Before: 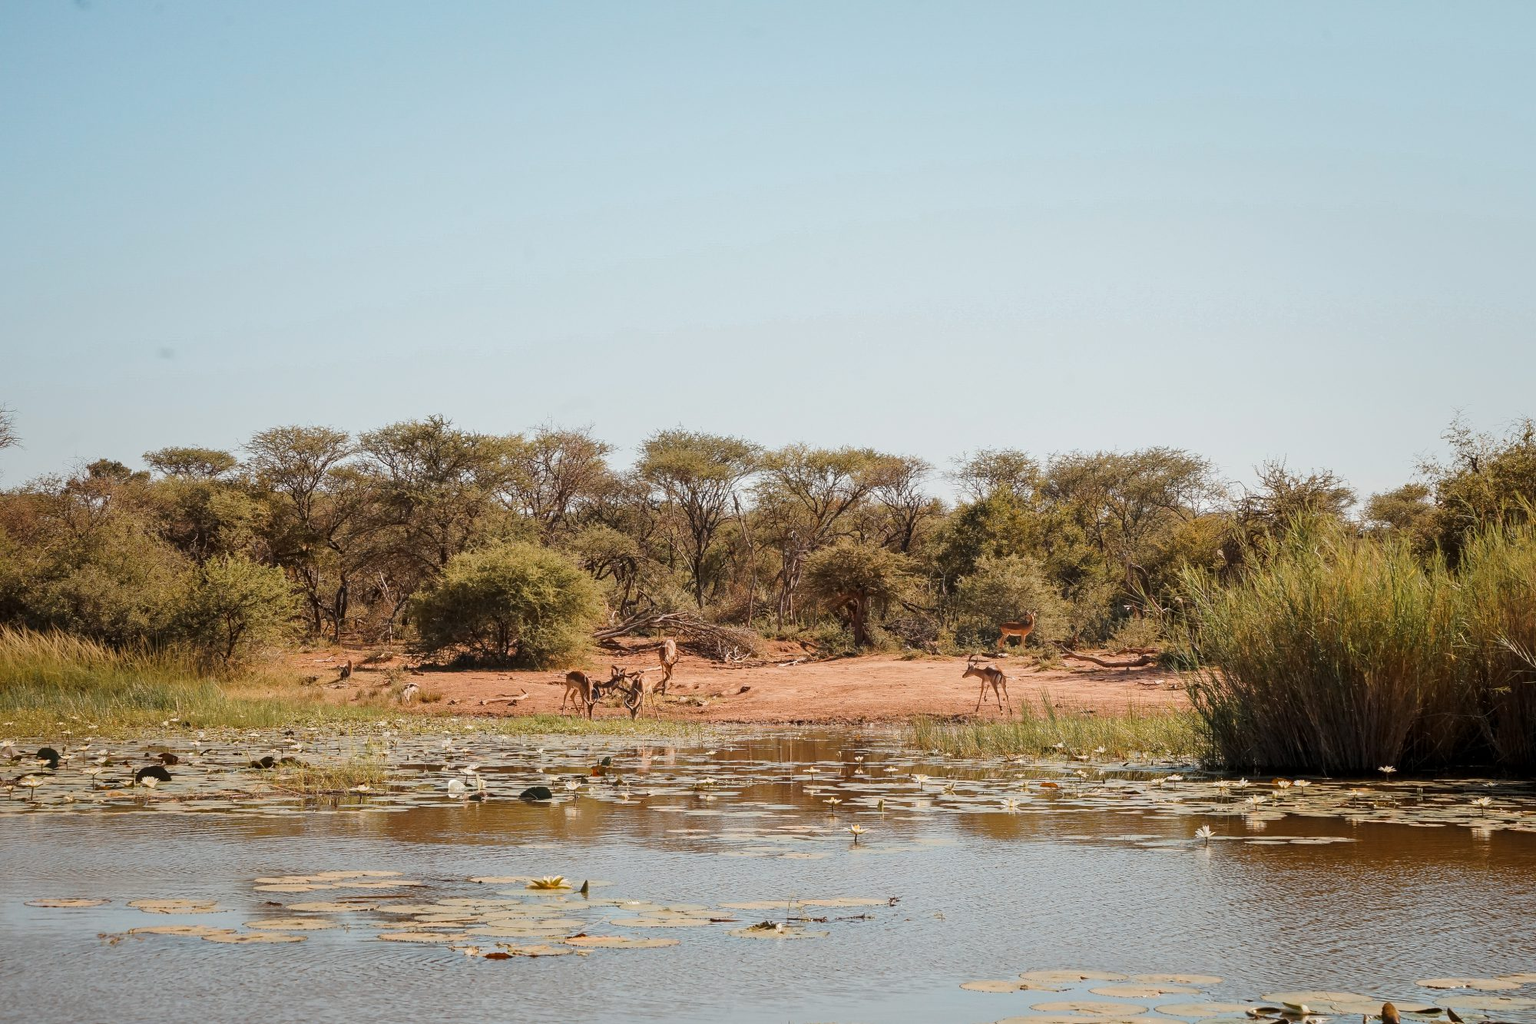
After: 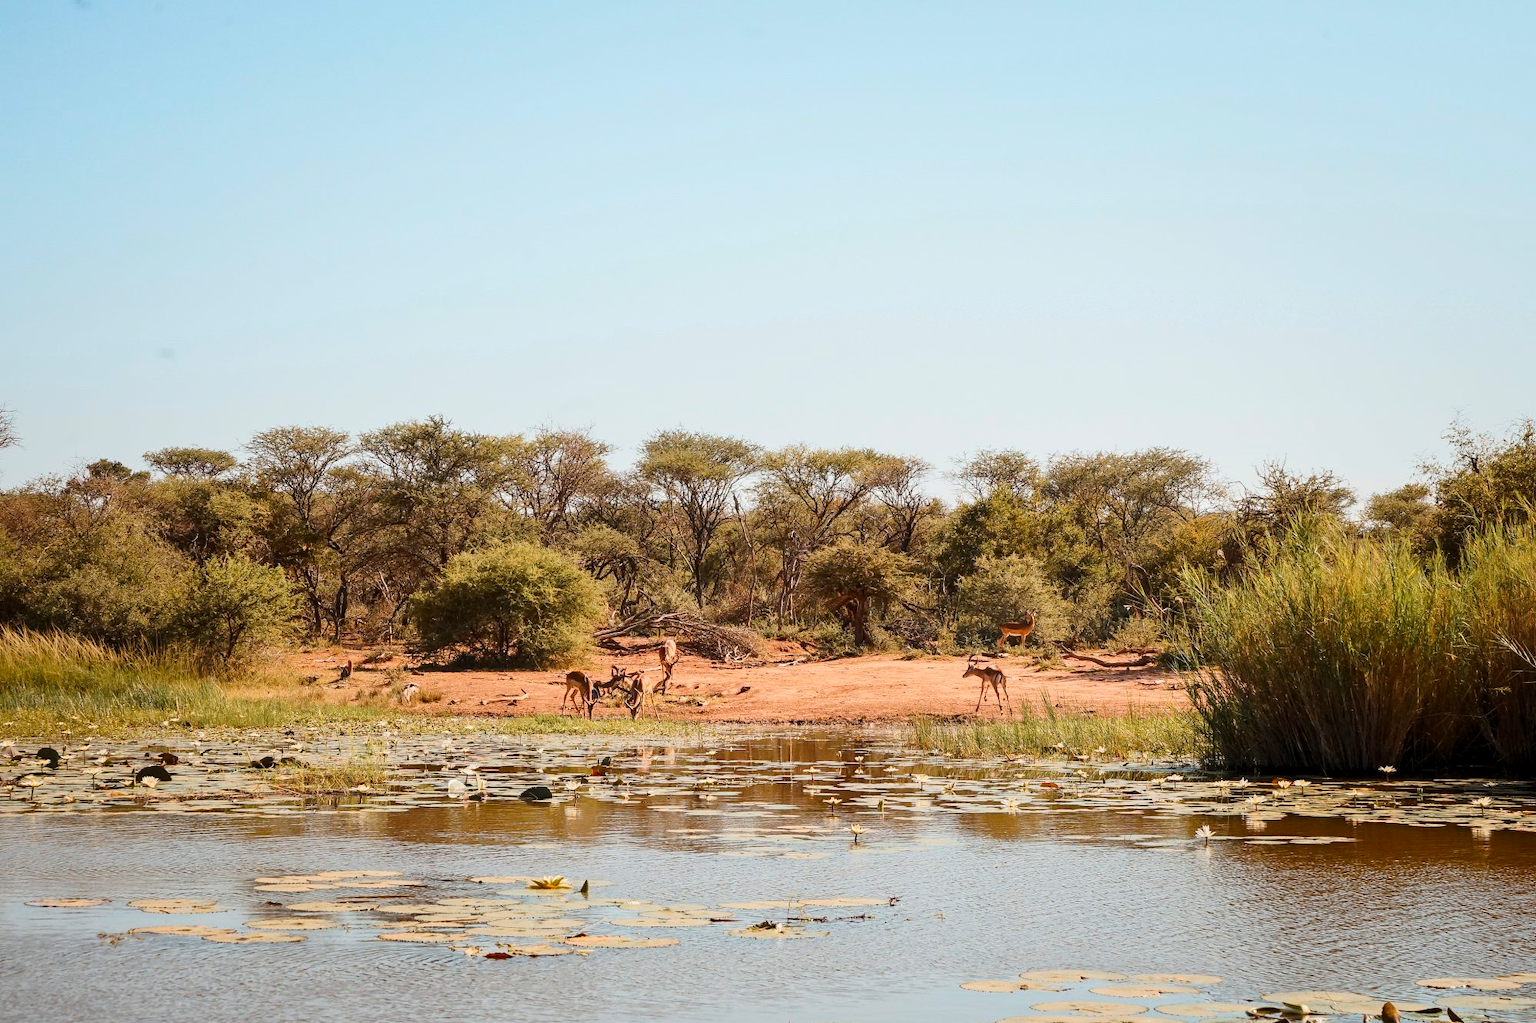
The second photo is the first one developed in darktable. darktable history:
color correction: highlights b* 0.068
contrast brightness saturation: contrast 0.228, brightness 0.109, saturation 0.29
exposure: black level correction 0.001, exposure -0.125 EV, compensate highlight preservation false
